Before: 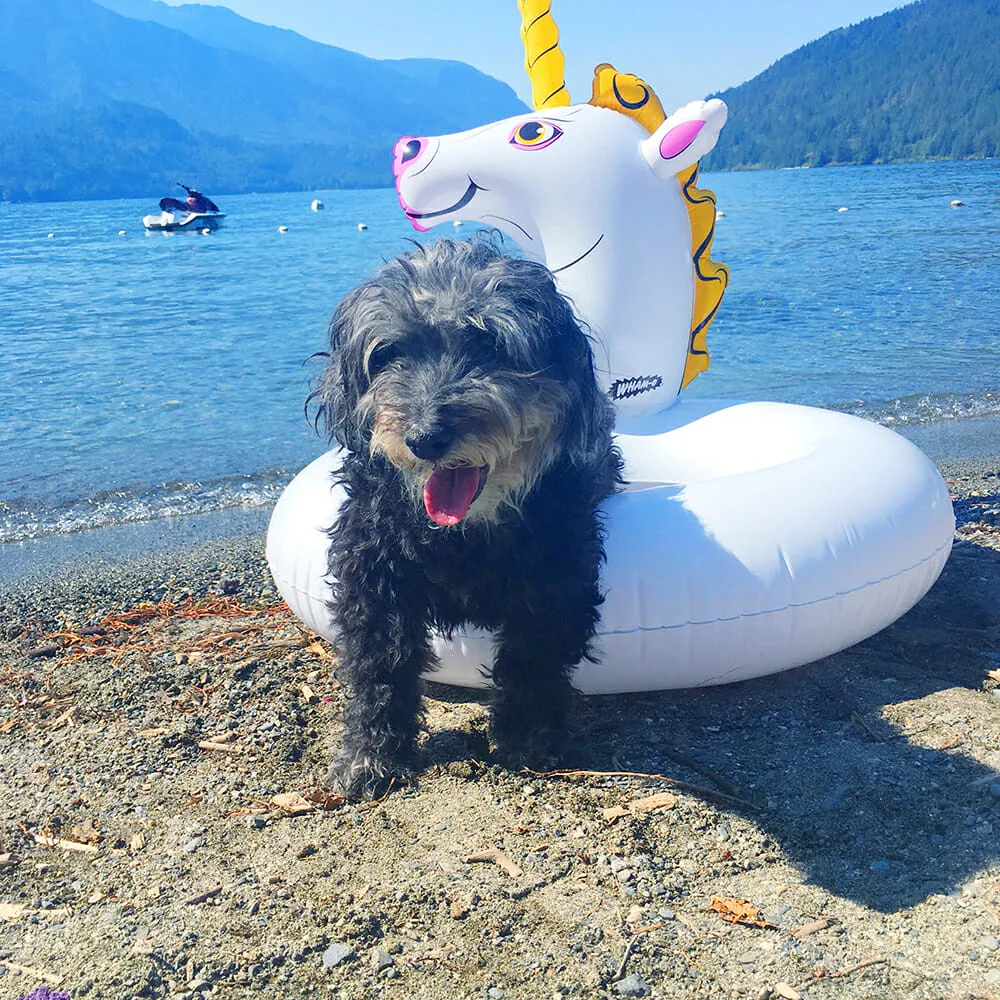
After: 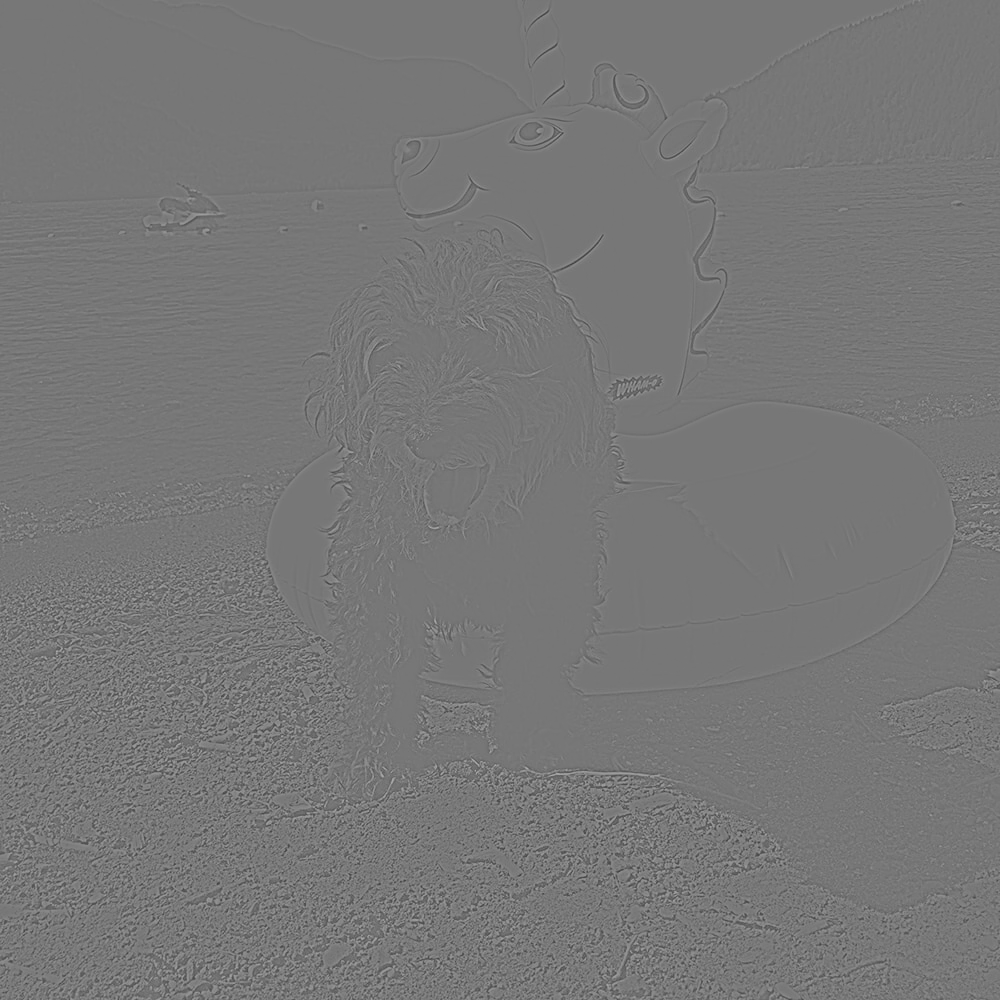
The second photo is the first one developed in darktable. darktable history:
white balance: red 1.009, blue 0.985
highpass: sharpness 5.84%, contrast boost 8.44%
